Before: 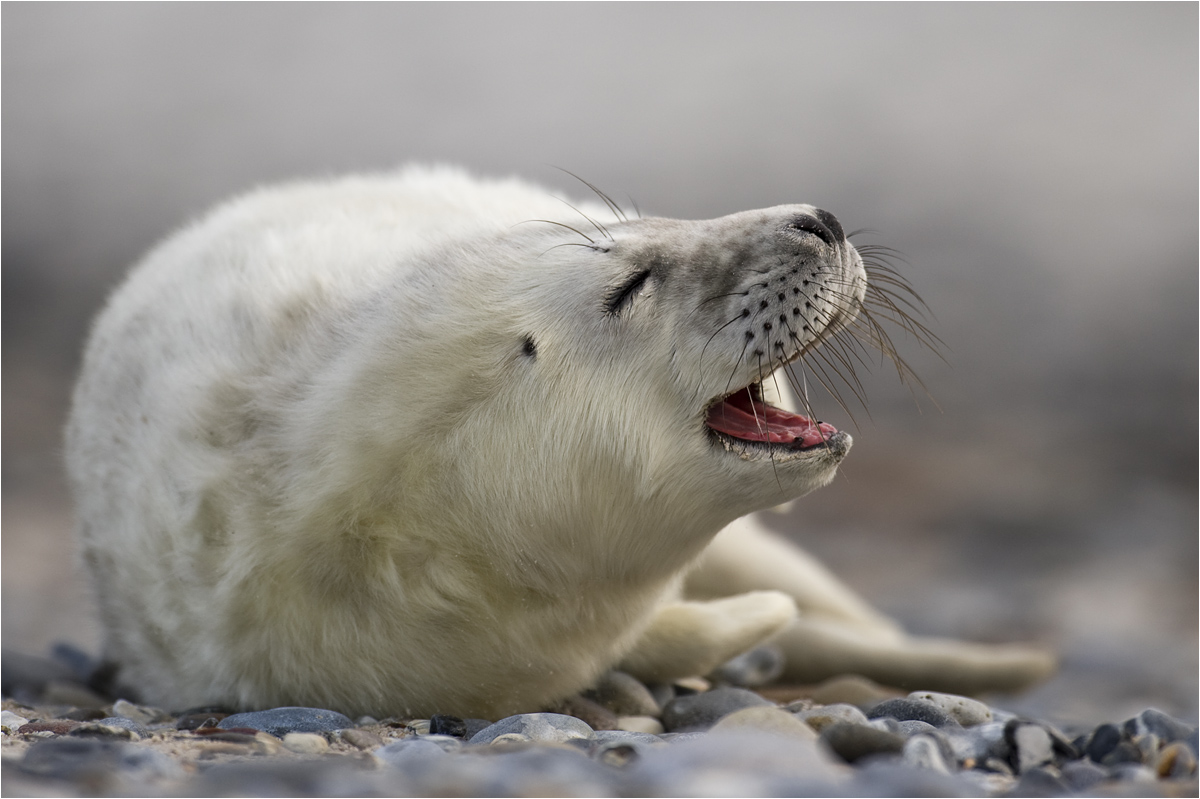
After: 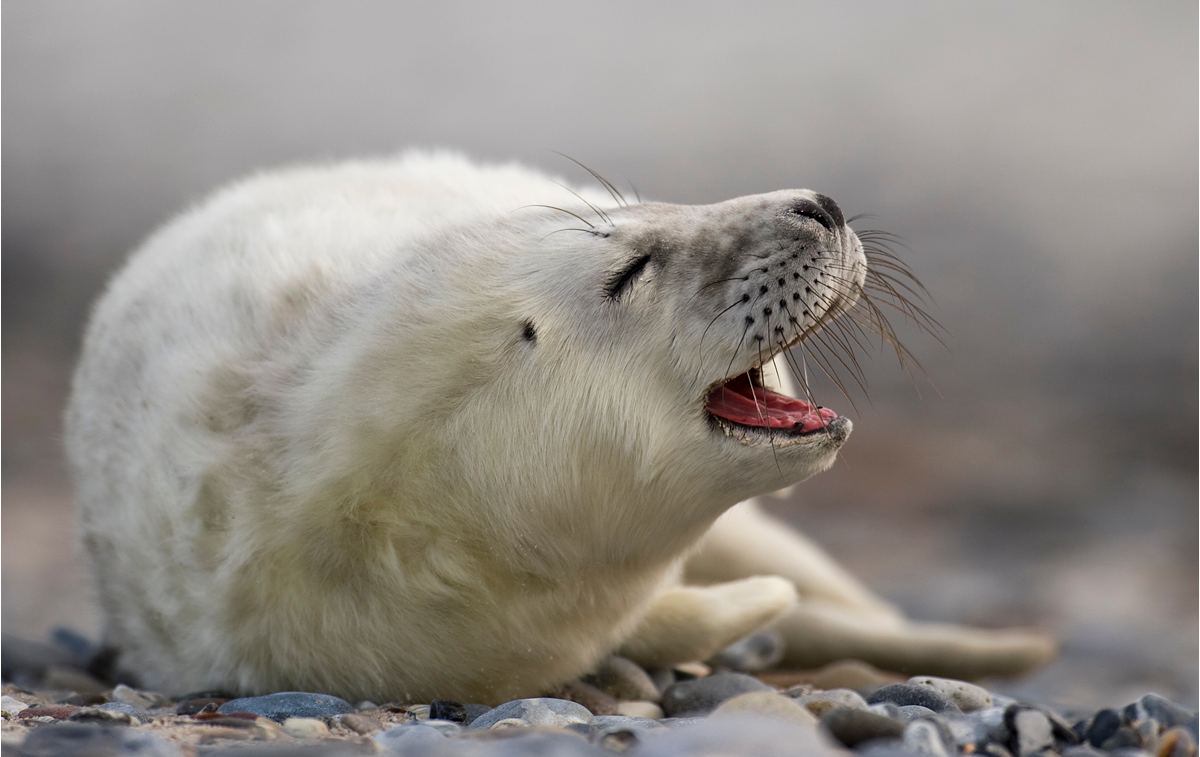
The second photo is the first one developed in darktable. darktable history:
crop and rotate: top 1.941%, bottom 3.239%
